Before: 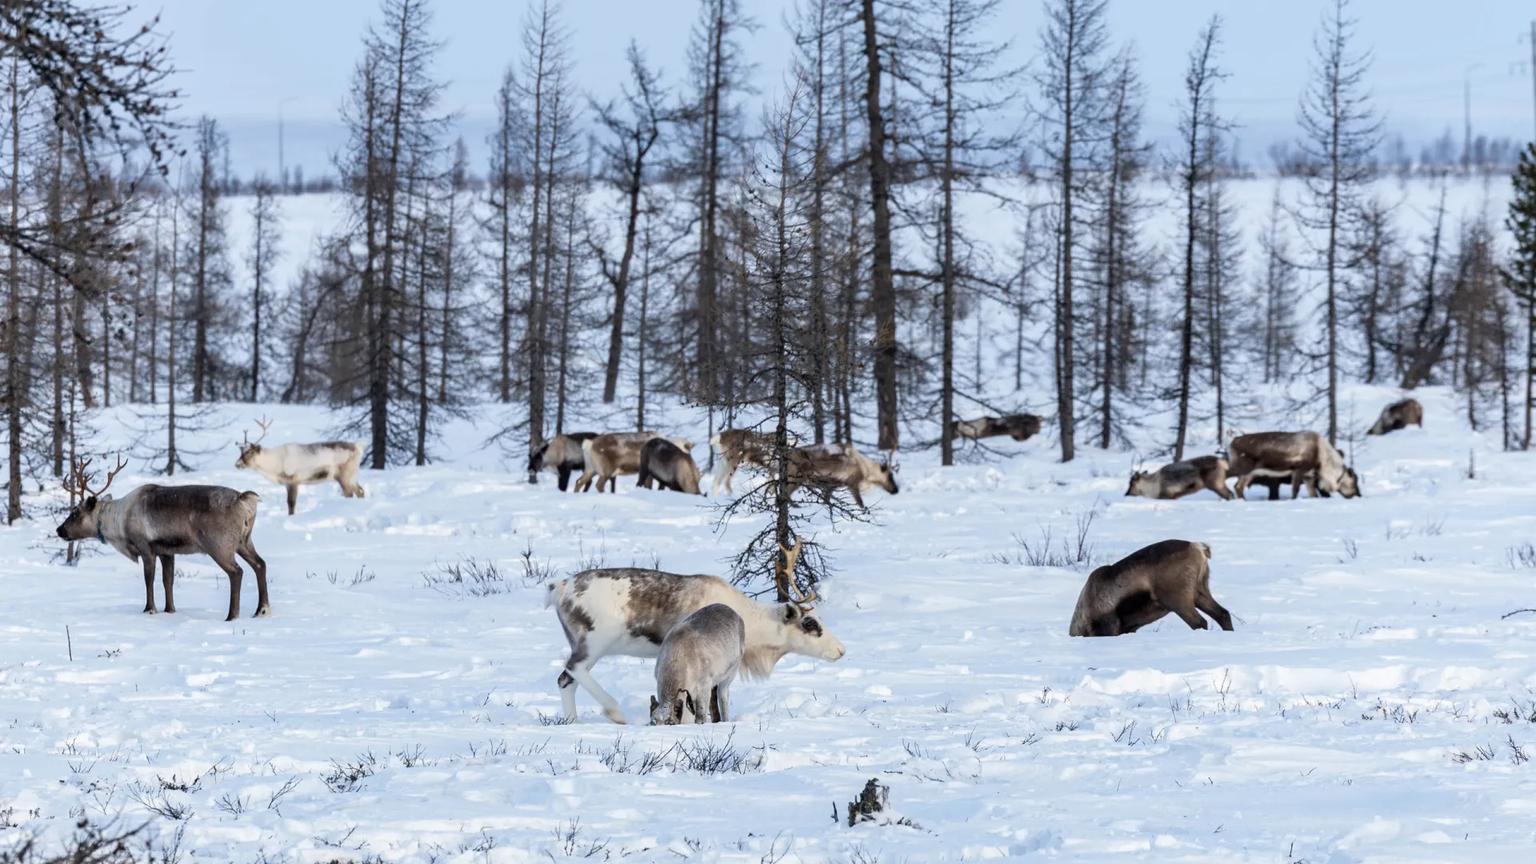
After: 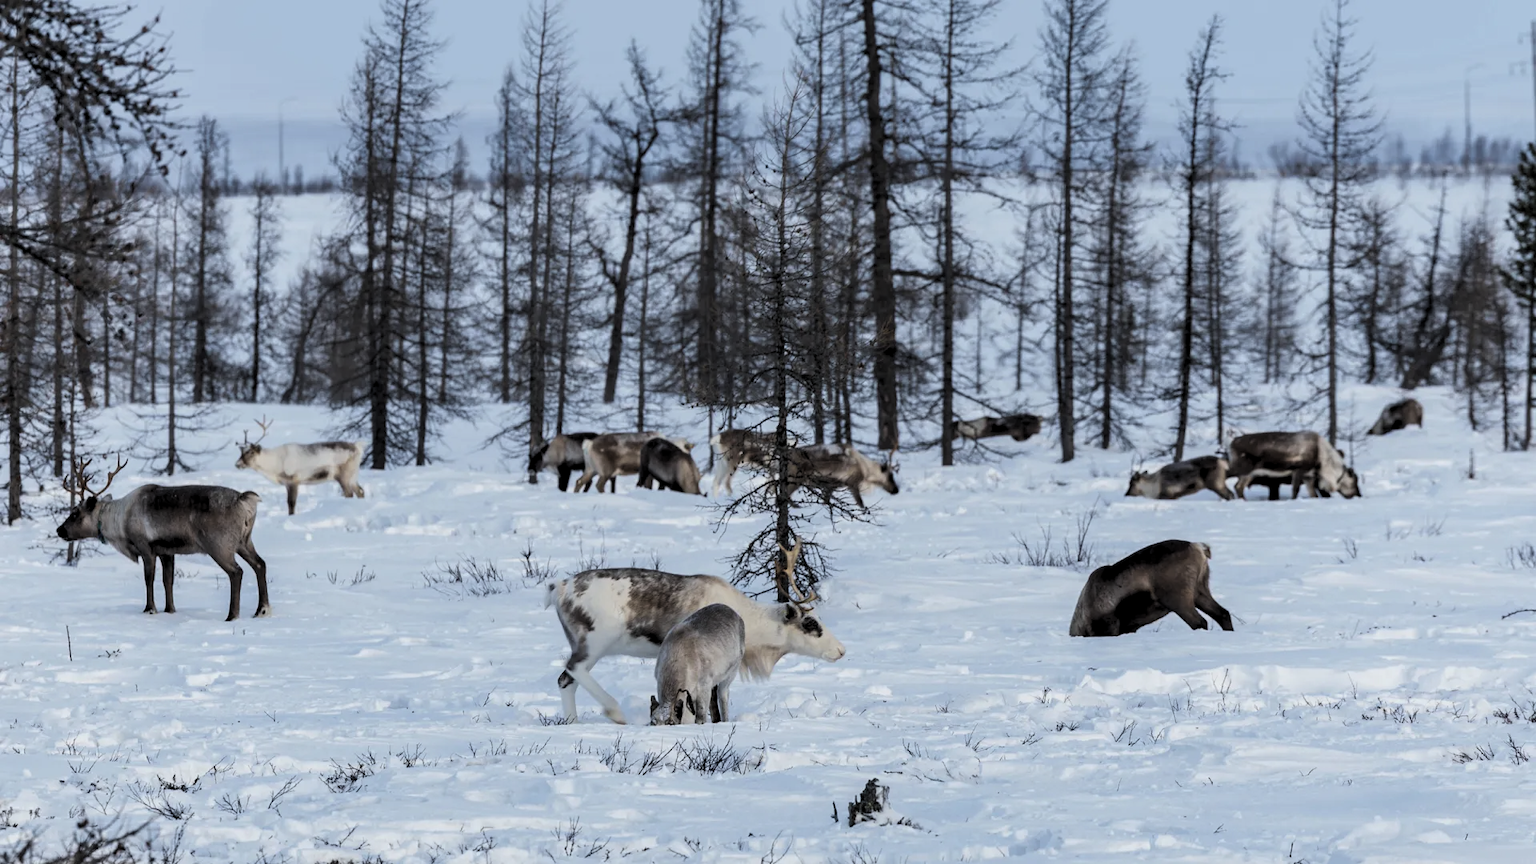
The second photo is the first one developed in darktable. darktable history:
contrast brightness saturation: contrast -0.1, saturation -0.1
levels: levels [0.116, 0.574, 1]
white balance: red 0.986, blue 1.01
